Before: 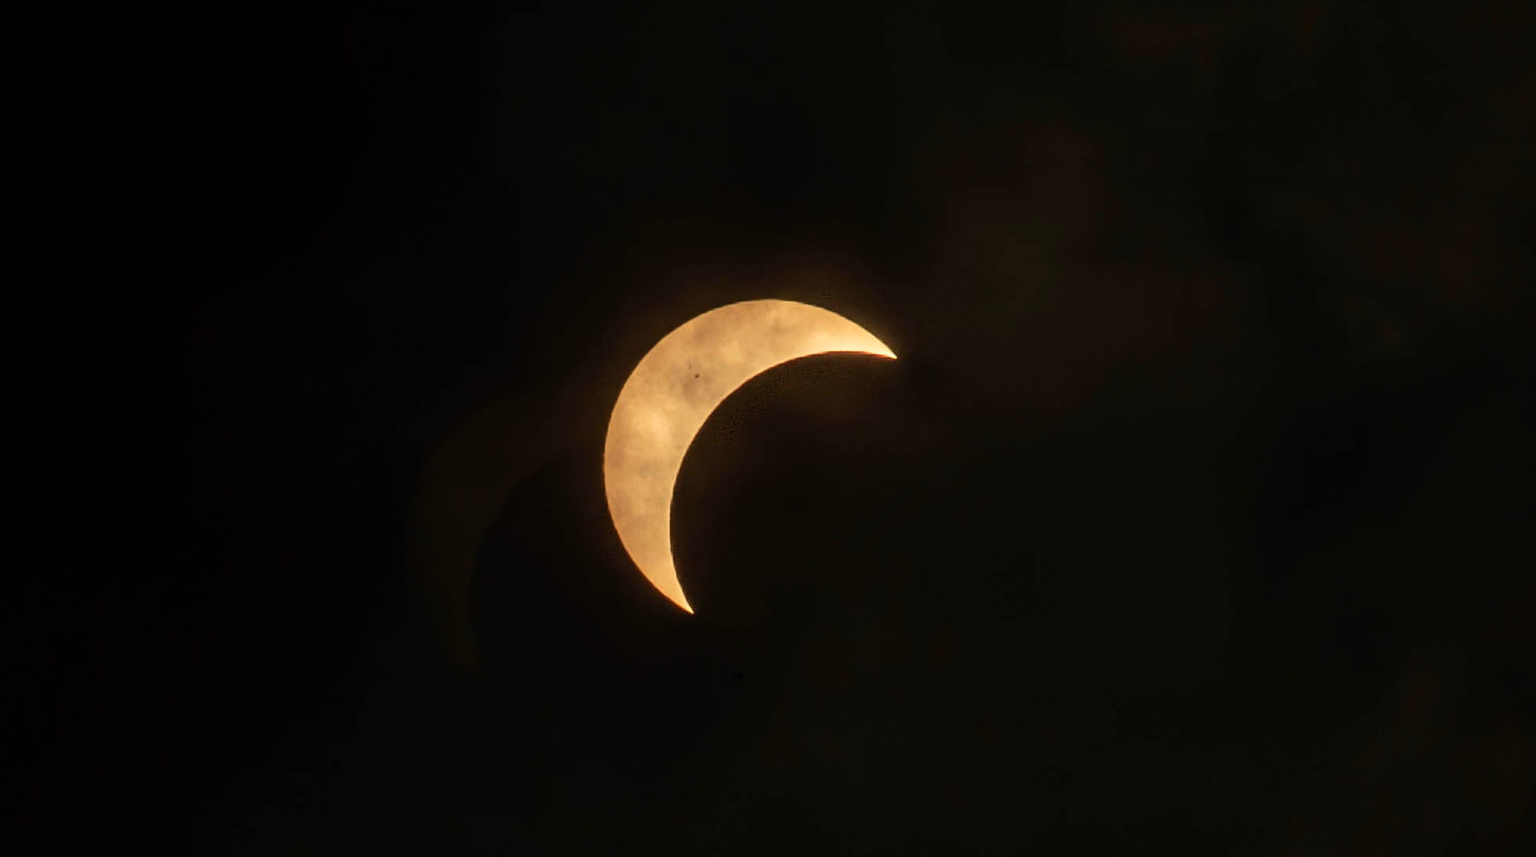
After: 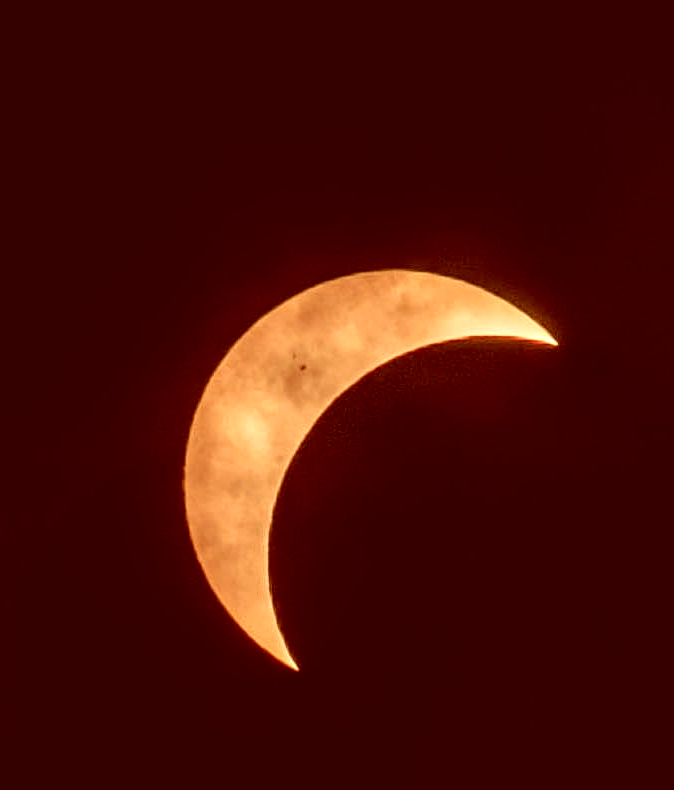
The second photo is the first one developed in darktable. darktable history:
crop and rotate: left 29.953%, top 10.307%, right 35.597%, bottom 17.386%
color correction: highlights a* 9.1, highlights b* 8.83, shadows a* 39.49, shadows b* 39.67, saturation 0.819
tone equalizer: -8 EV -0.401 EV, -7 EV -0.406 EV, -6 EV -0.325 EV, -5 EV -0.237 EV, -3 EV 0.219 EV, -2 EV 0.311 EV, -1 EV 0.387 EV, +0 EV 0.422 EV
local contrast: detail 130%
